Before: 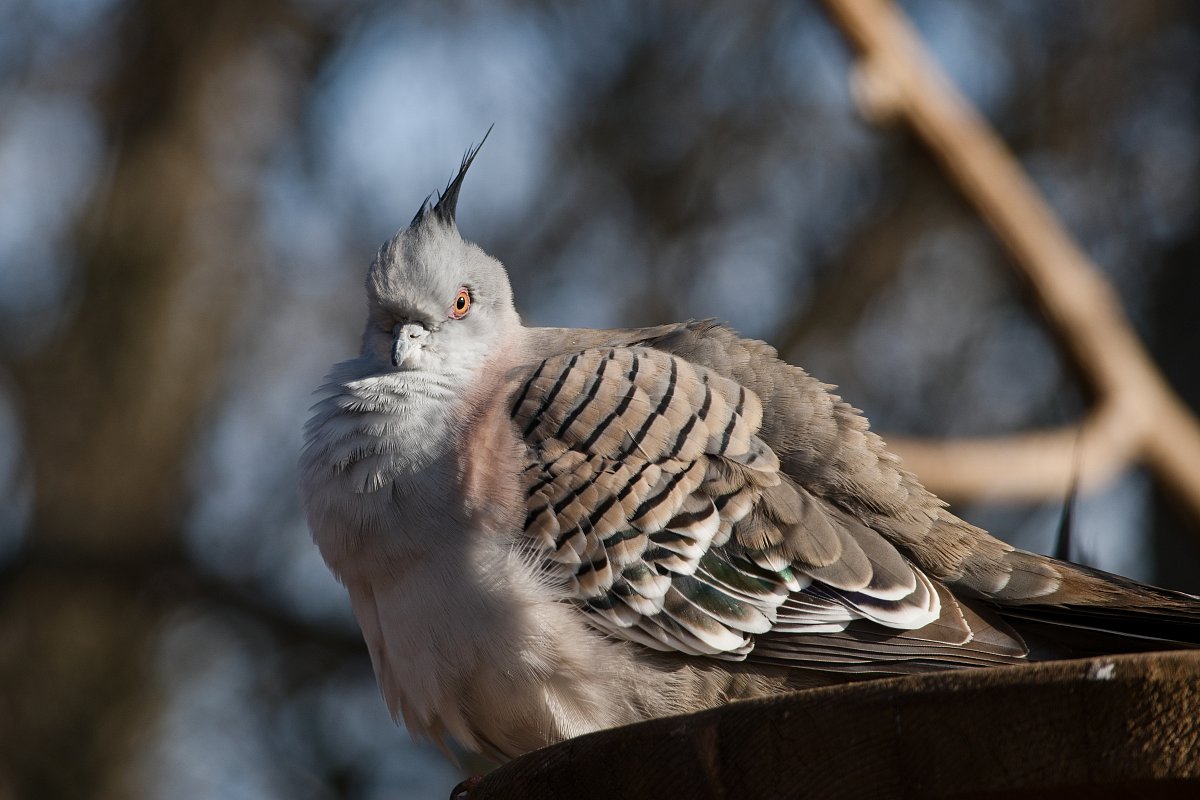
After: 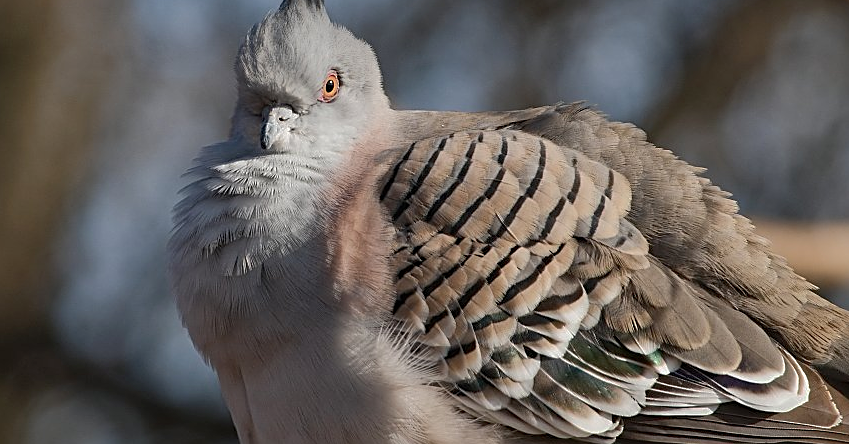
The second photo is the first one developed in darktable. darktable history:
shadows and highlights: shadows 39.69, highlights -59.74
sharpen: amount 0.496
crop: left 10.931%, top 27.174%, right 18.279%, bottom 17.272%
